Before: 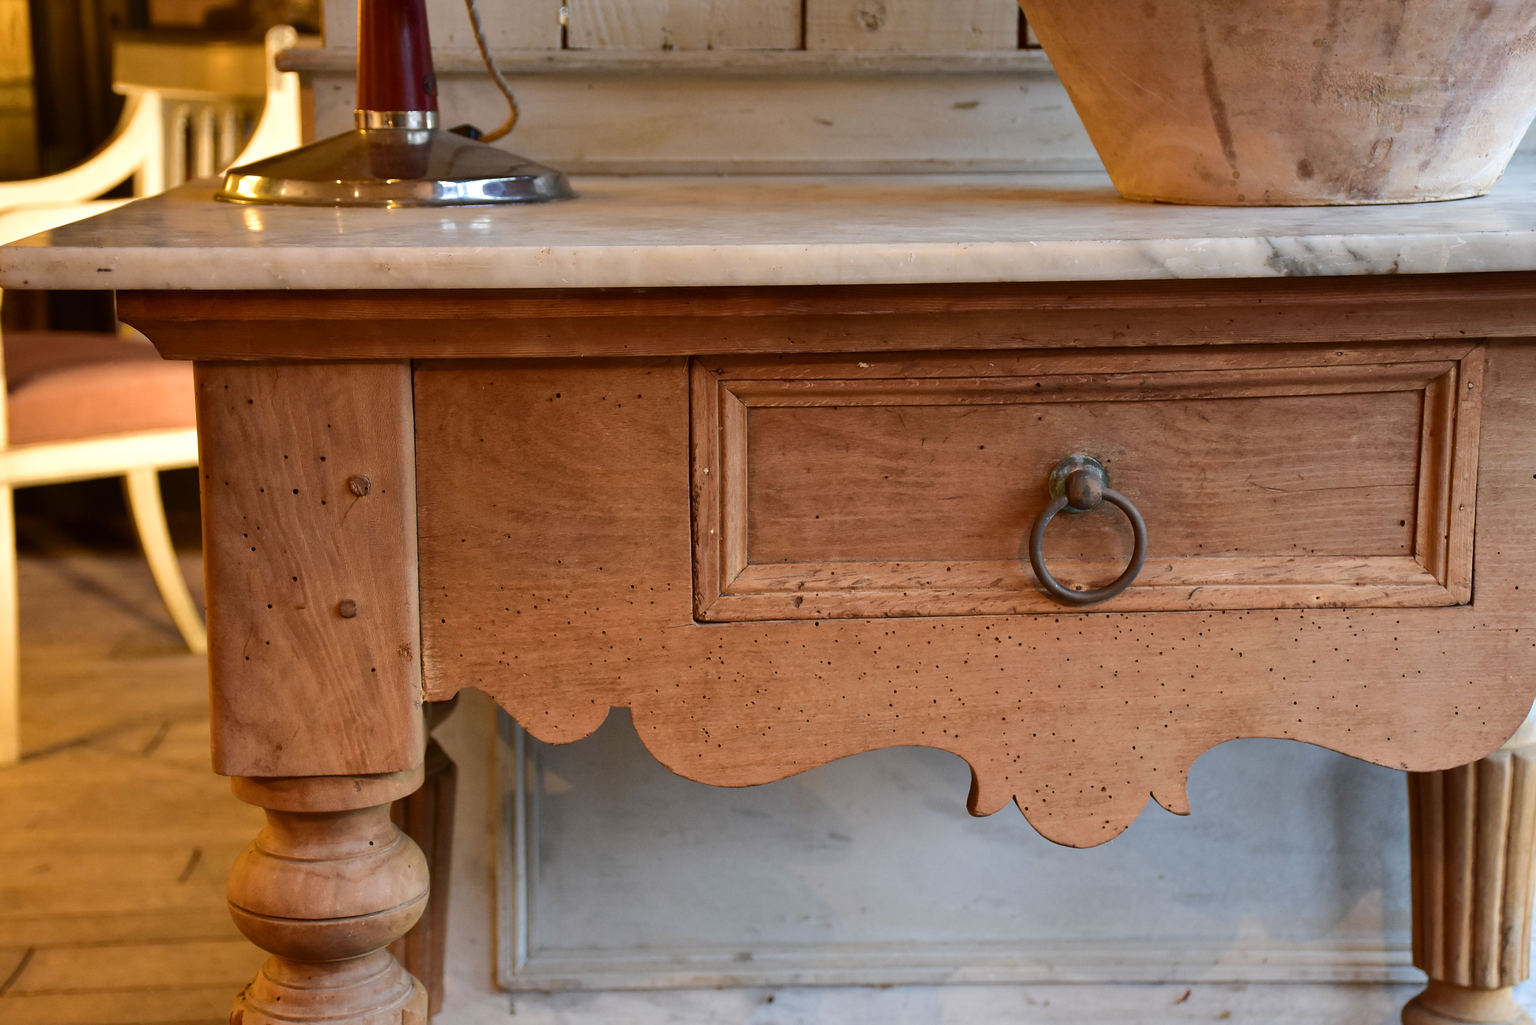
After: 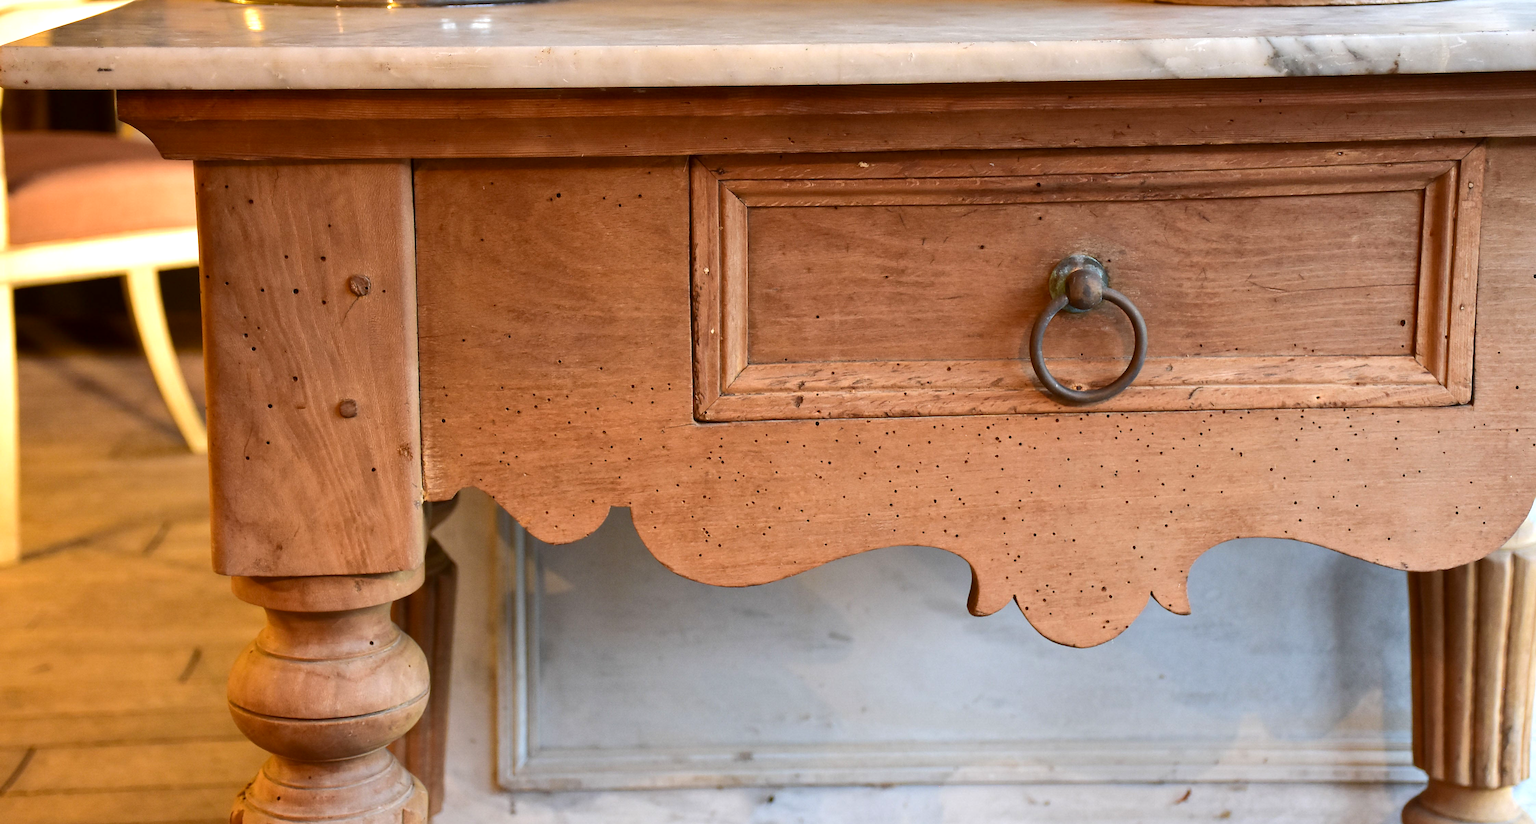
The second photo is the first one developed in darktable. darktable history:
exposure: black level correction 0.001, exposure 0.499 EV, compensate highlight preservation false
crop and rotate: top 19.595%
